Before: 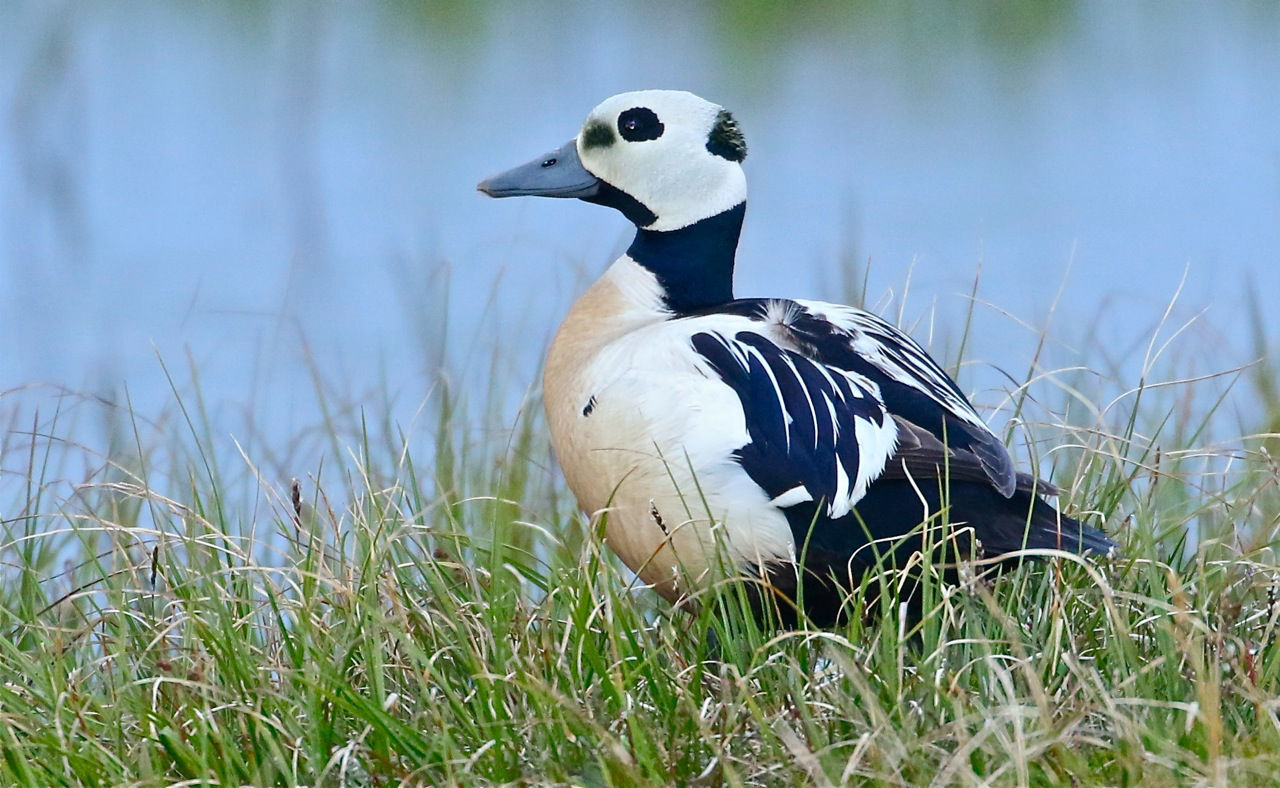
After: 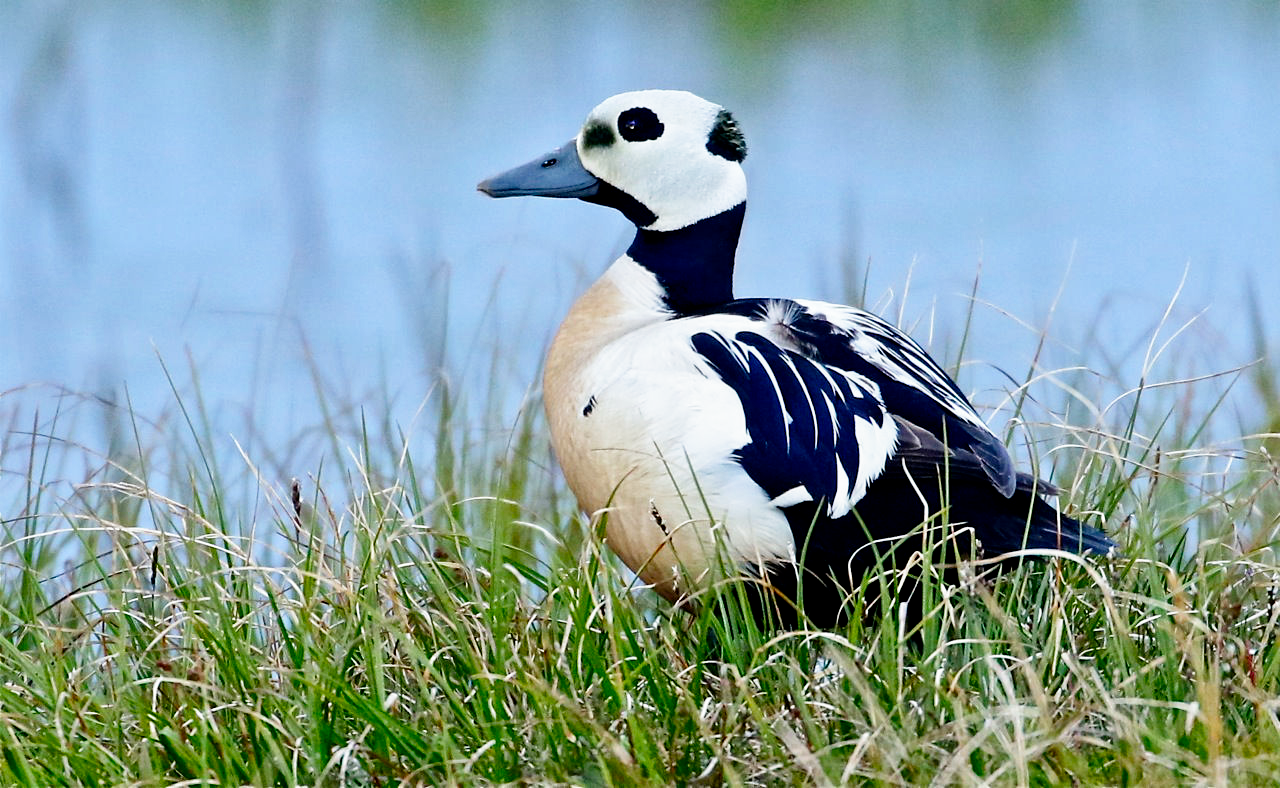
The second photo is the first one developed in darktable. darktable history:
local contrast: mode bilateral grid, contrast 20, coarseness 51, detail 119%, midtone range 0.2
filmic rgb: middle gray luminance 8.9%, black relative exposure -6.24 EV, white relative exposure 2.71 EV, target black luminance 0%, hardness 4.73, latitude 73.46%, contrast 1.331, shadows ↔ highlights balance 9.88%, preserve chrominance no, color science v4 (2020), contrast in shadows soft, contrast in highlights soft
